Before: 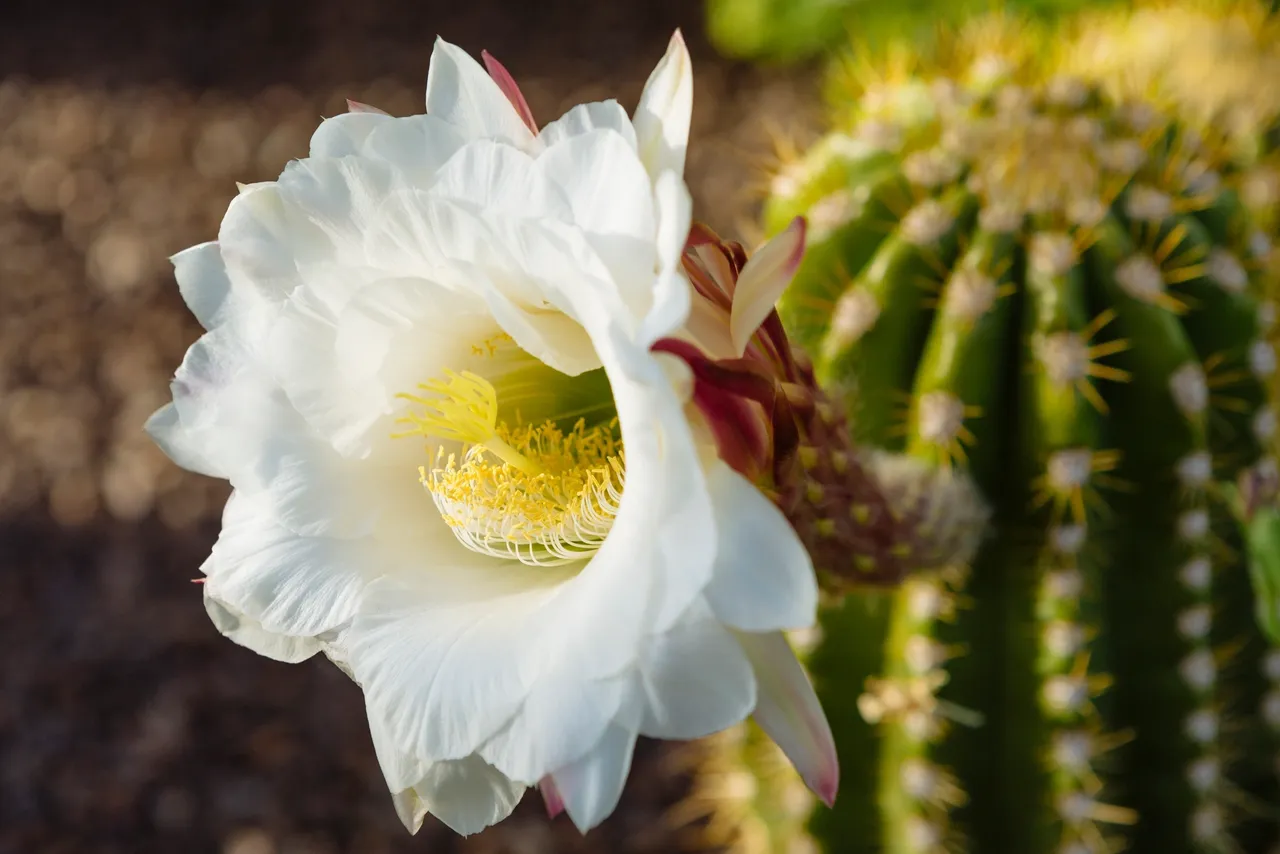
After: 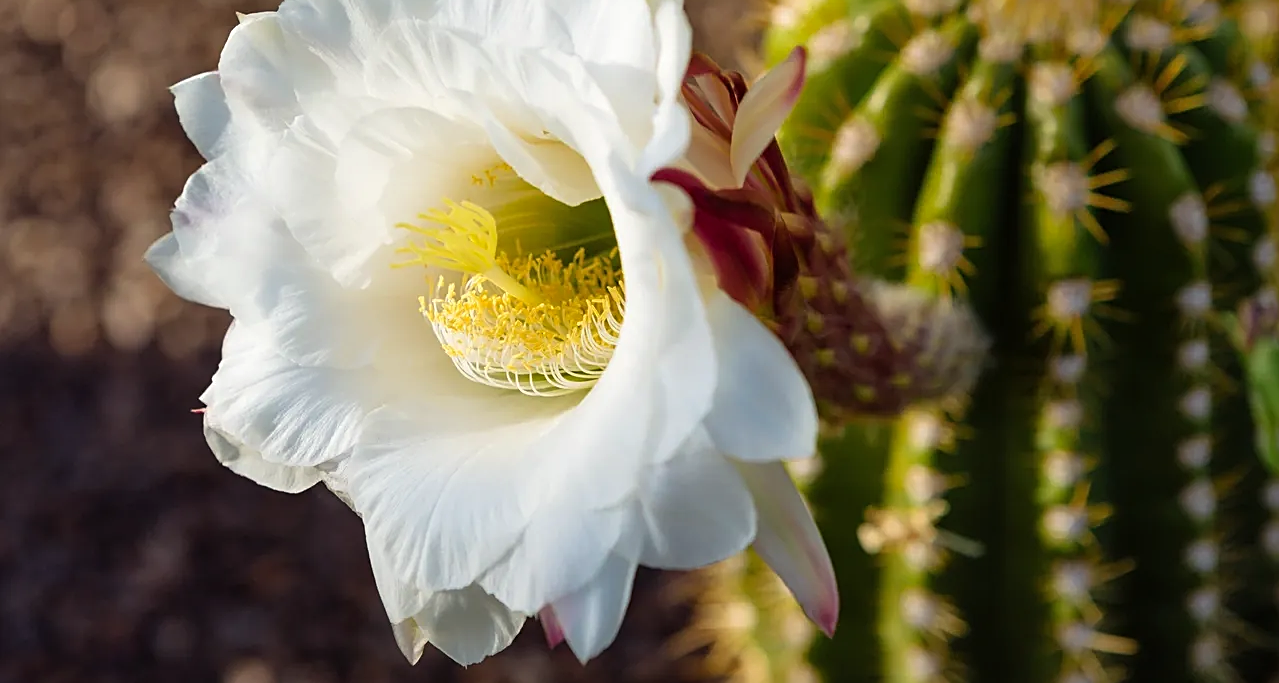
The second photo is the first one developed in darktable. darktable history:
color balance: gamma [0.9, 0.988, 0.975, 1.025], gain [1.05, 1, 1, 1]
sharpen: on, module defaults
crop and rotate: top 19.998%
